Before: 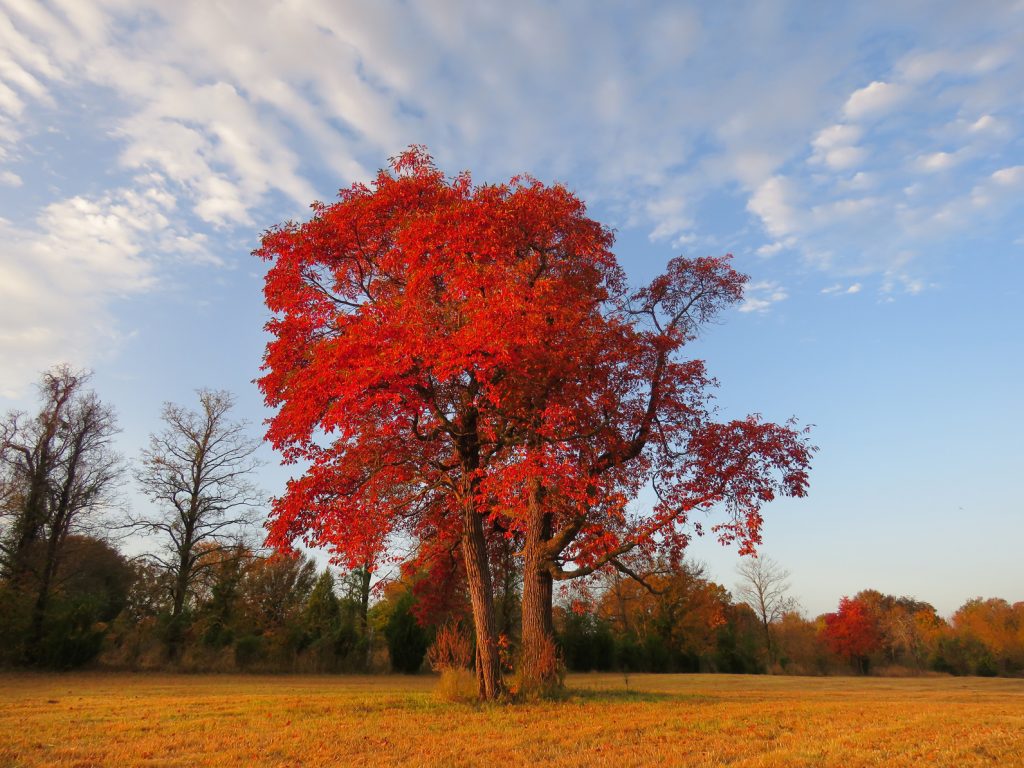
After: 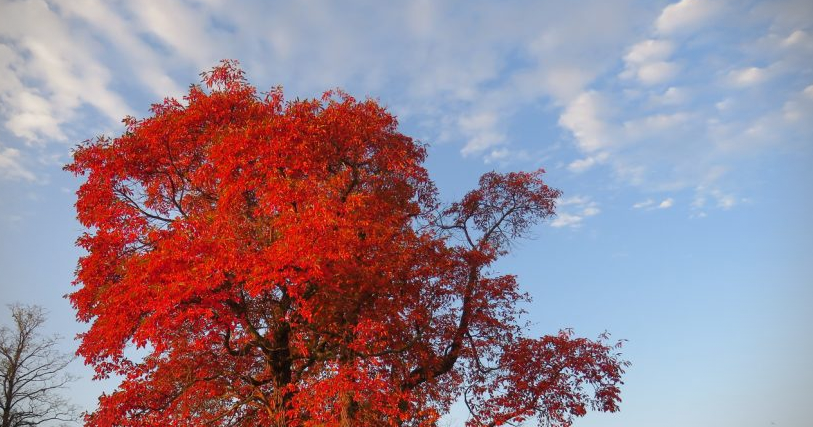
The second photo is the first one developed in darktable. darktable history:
crop: left 18.38%, top 11.092%, right 2.134%, bottom 33.217%
vignetting: dithering 8-bit output, unbound false
